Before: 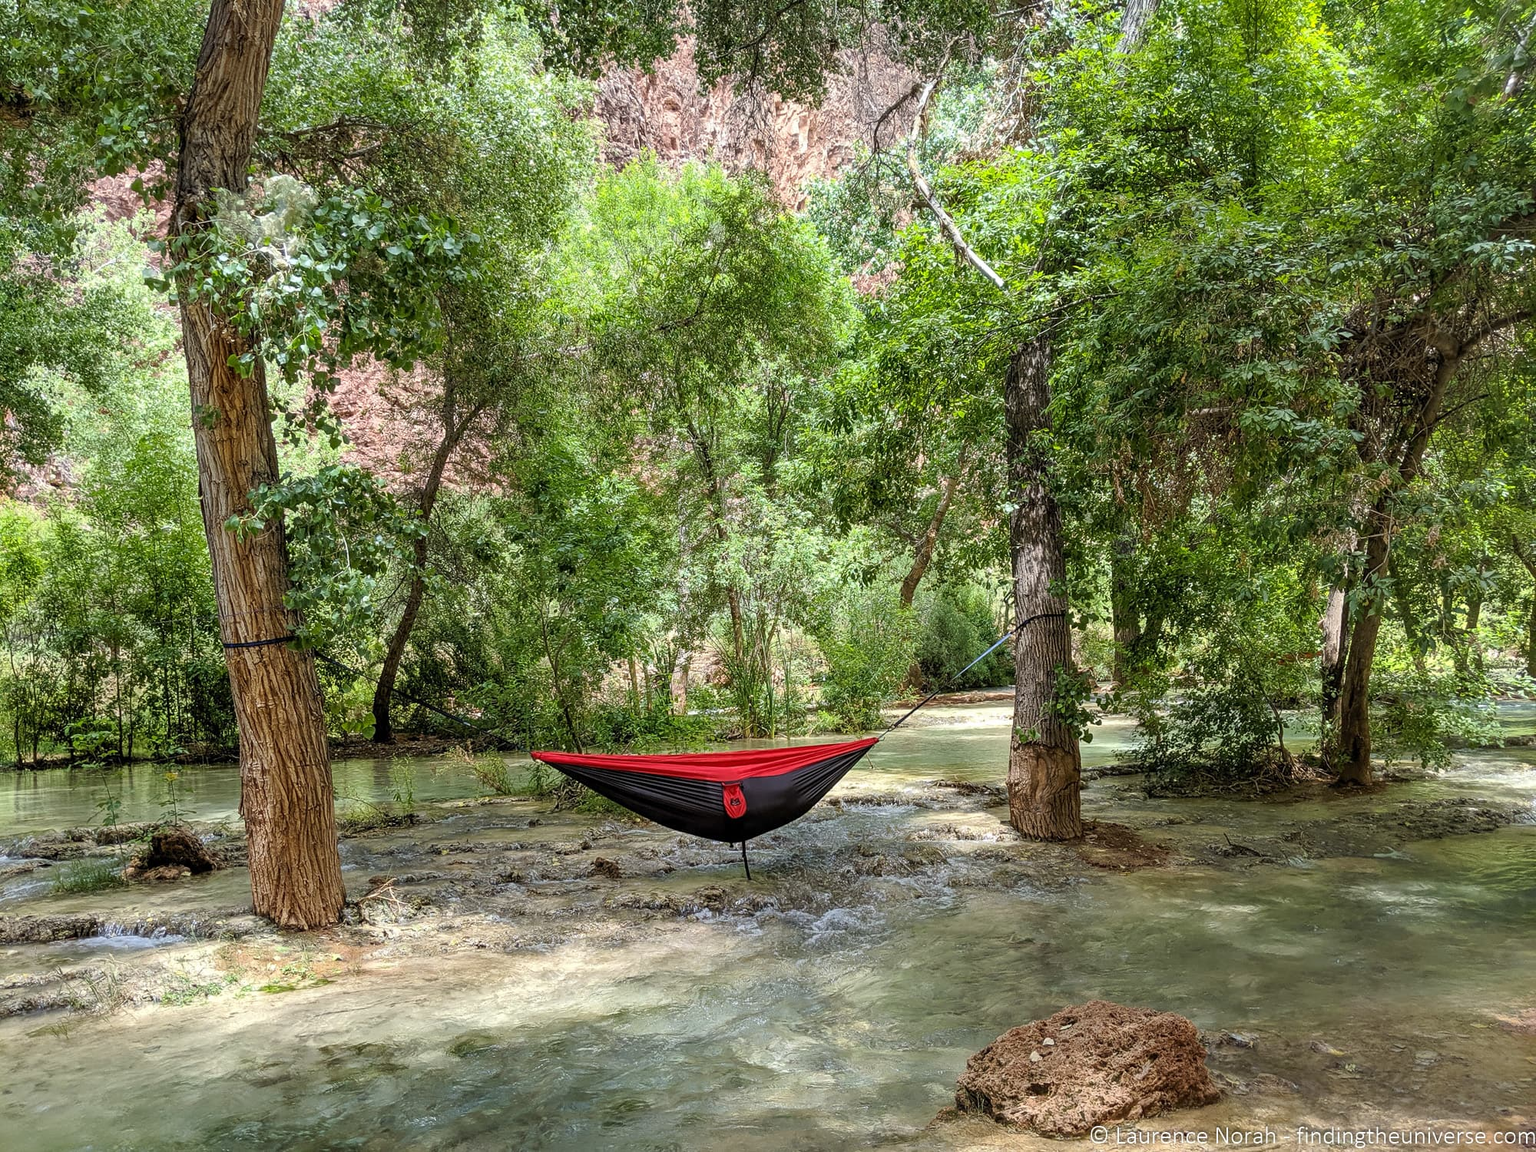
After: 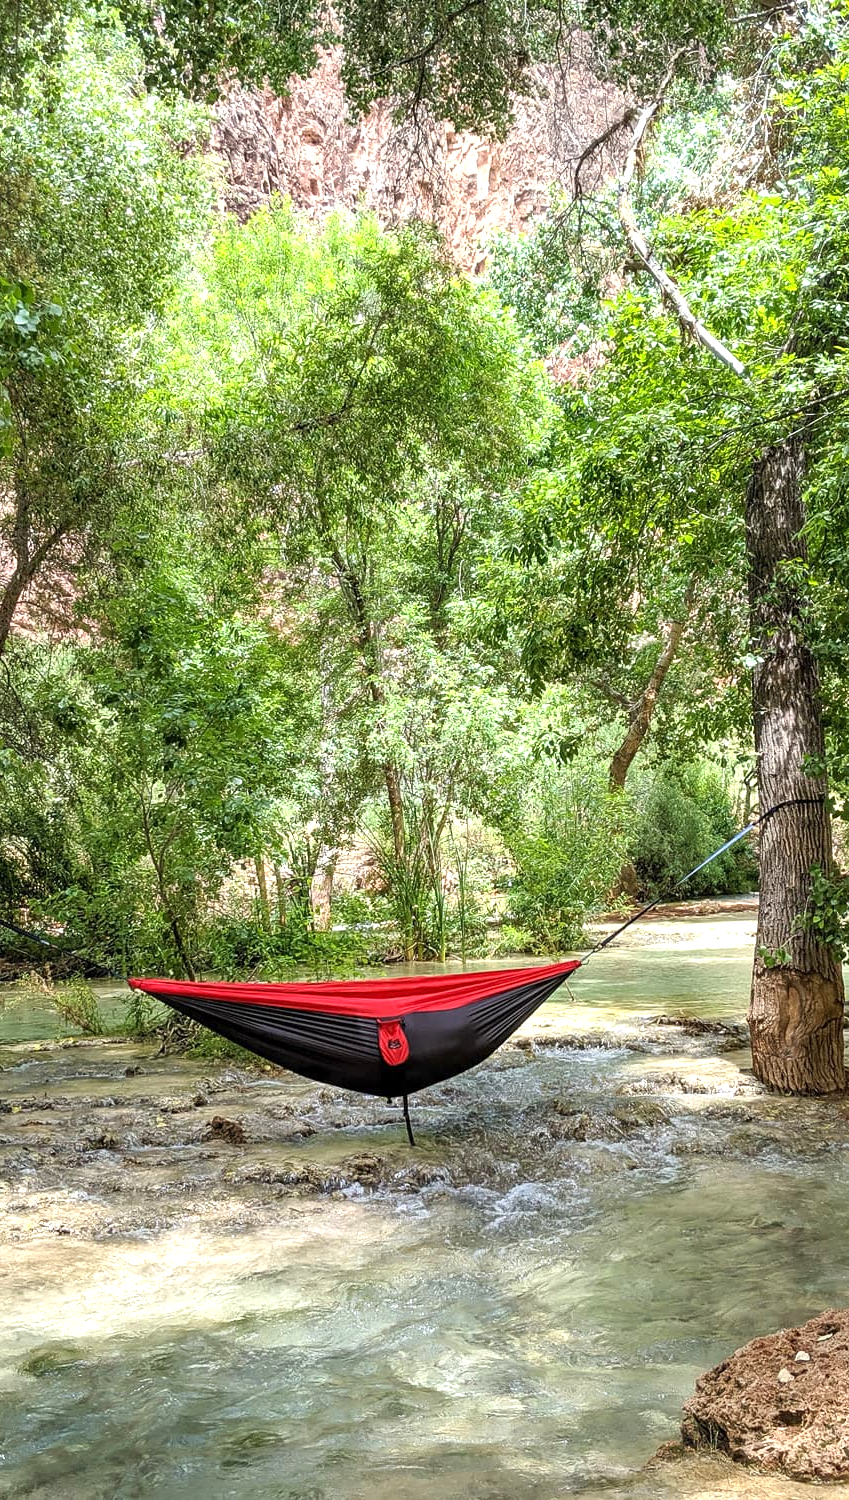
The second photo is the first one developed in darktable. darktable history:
crop: left 28.198%, right 29.303%
exposure: exposure 0.566 EV, compensate highlight preservation false
